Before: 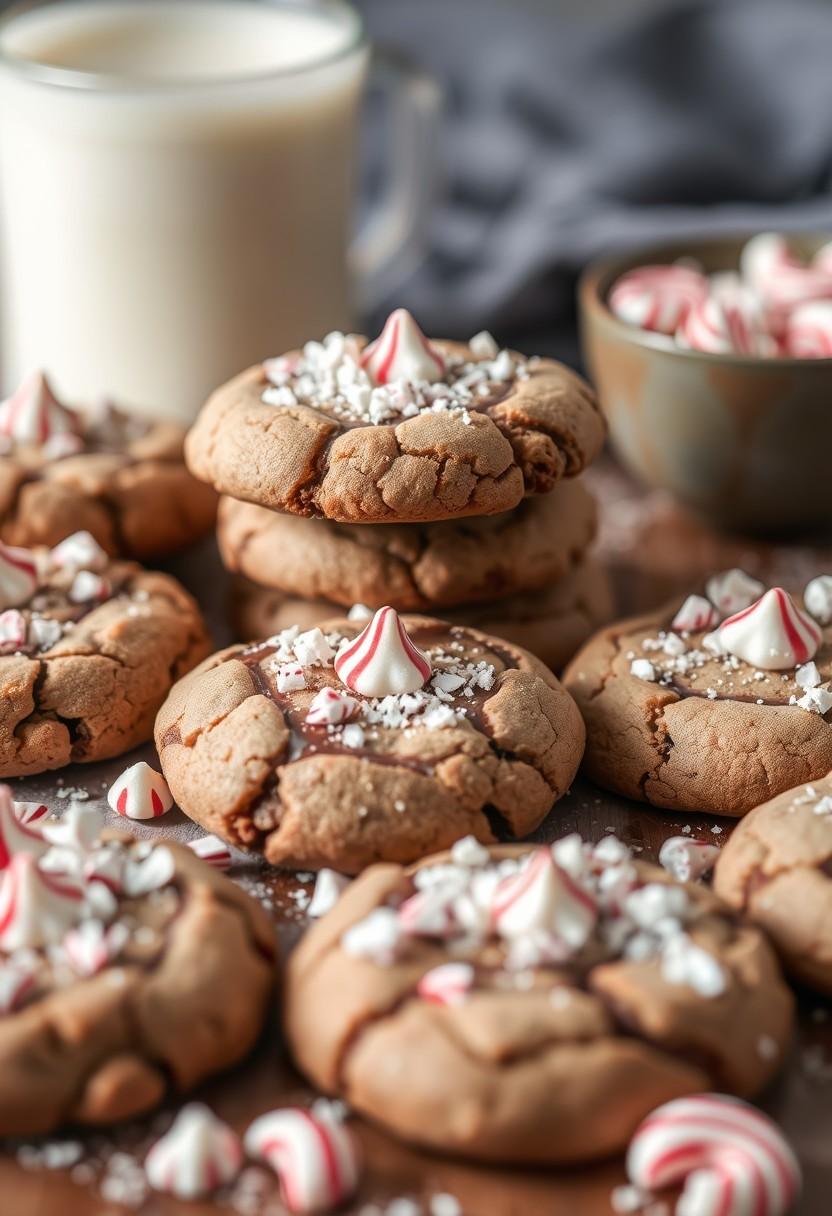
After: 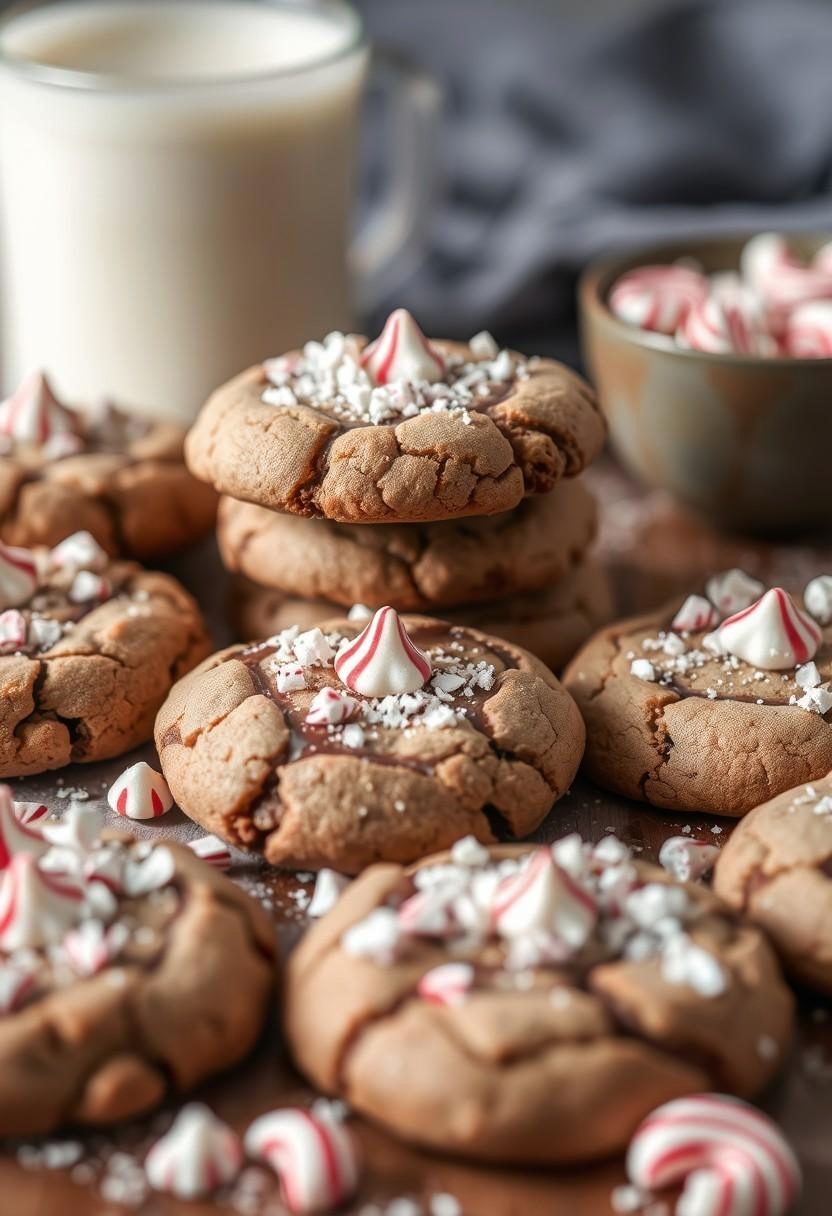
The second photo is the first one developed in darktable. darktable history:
base curve: curves: ch0 [(0, 0) (0.303, 0.277) (1, 1)]
